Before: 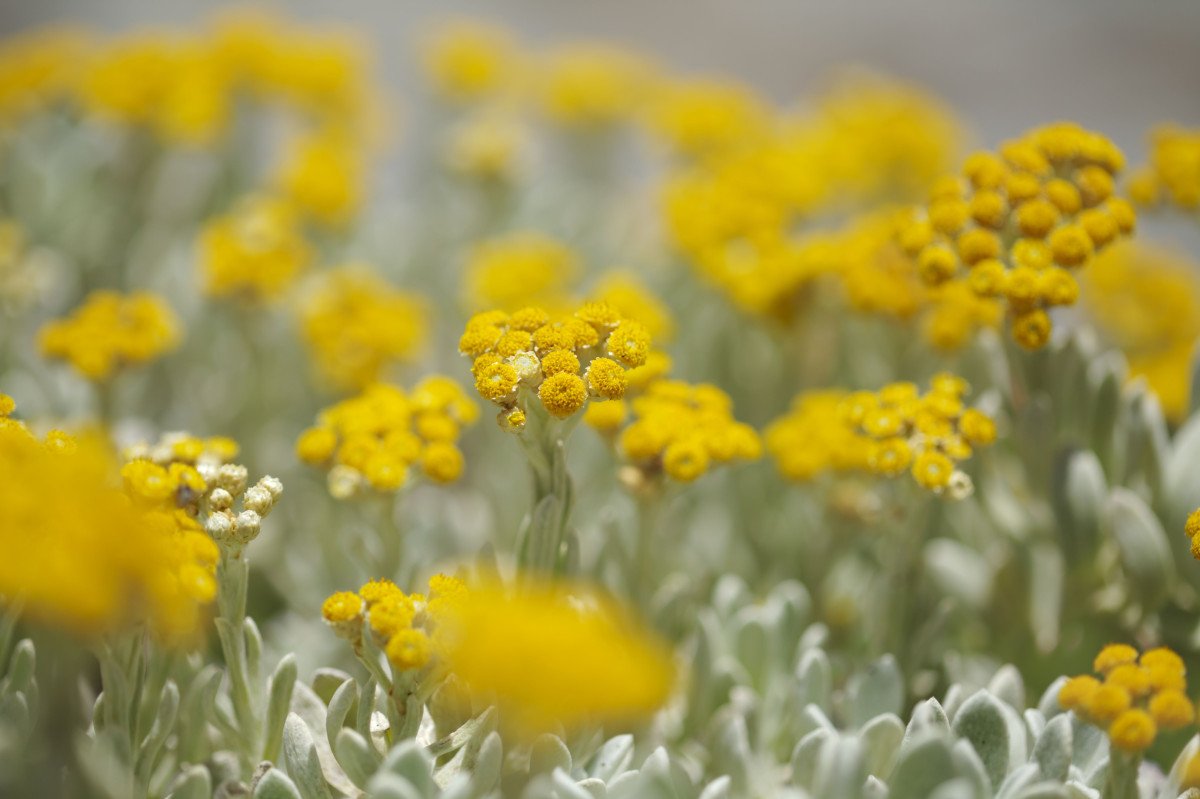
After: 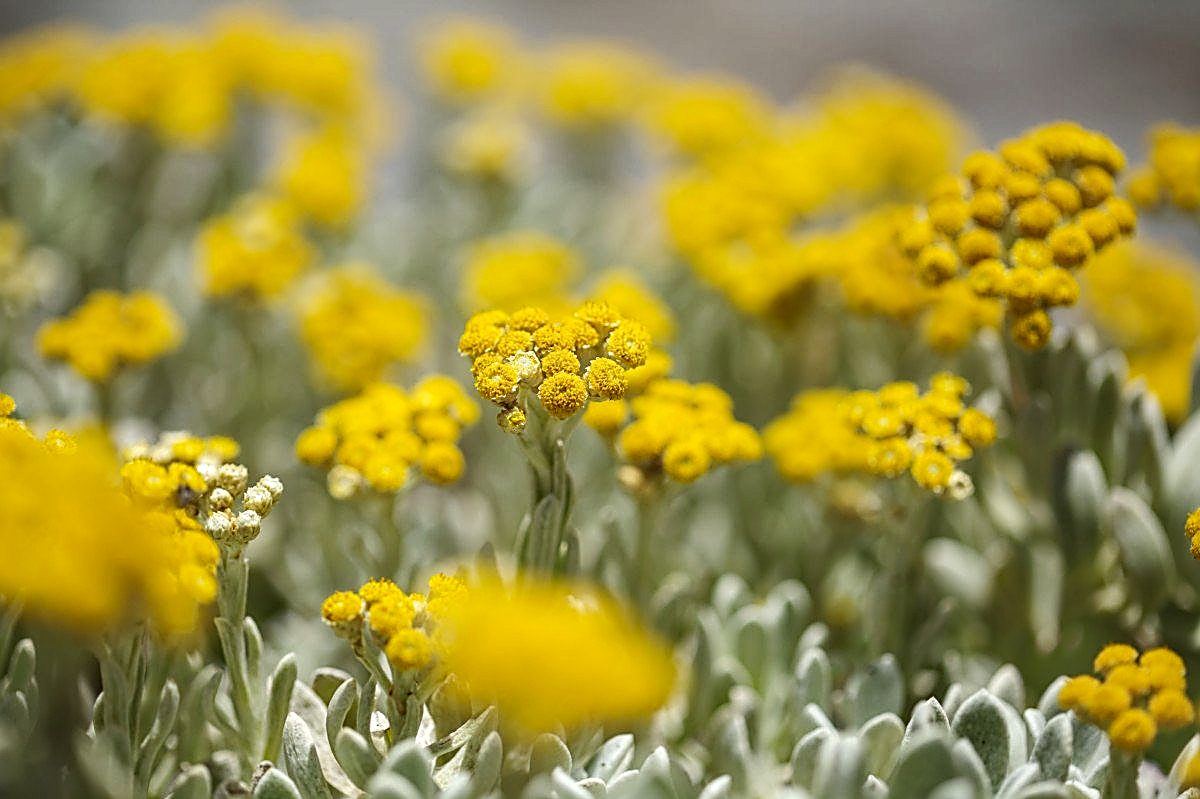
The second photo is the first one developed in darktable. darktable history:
haze removal: strength 0.293, distance 0.25, compatibility mode true
sharpen: radius 1.66, amount 1.309
local contrast: on, module defaults
tone equalizer: on, module defaults
tone curve: curves: ch0 [(0, 0) (0.003, 0.003) (0.011, 0.011) (0.025, 0.022) (0.044, 0.039) (0.069, 0.055) (0.1, 0.074) (0.136, 0.101) (0.177, 0.134) (0.224, 0.171) (0.277, 0.216) (0.335, 0.277) (0.399, 0.345) (0.468, 0.427) (0.543, 0.526) (0.623, 0.636) (0.709, 0.731) (0.801, 0.822) (0.898, 0.917) (1, 1)], color space Lab, linked channels, preserve colors none
